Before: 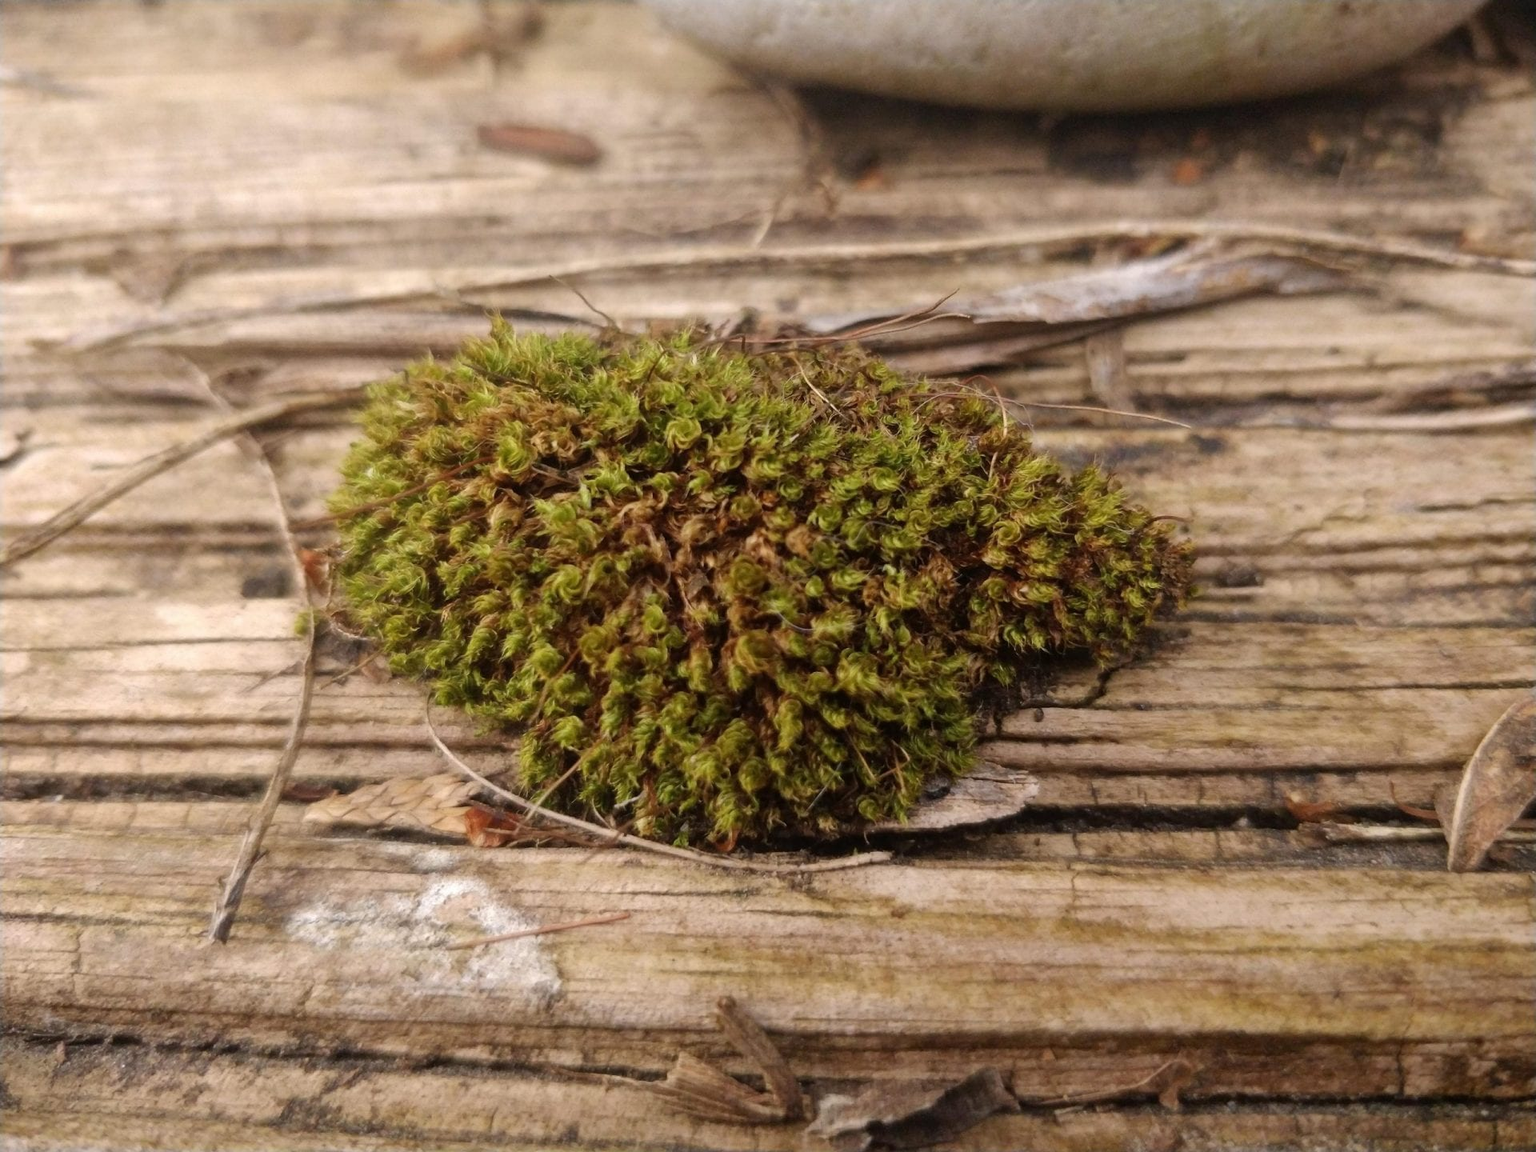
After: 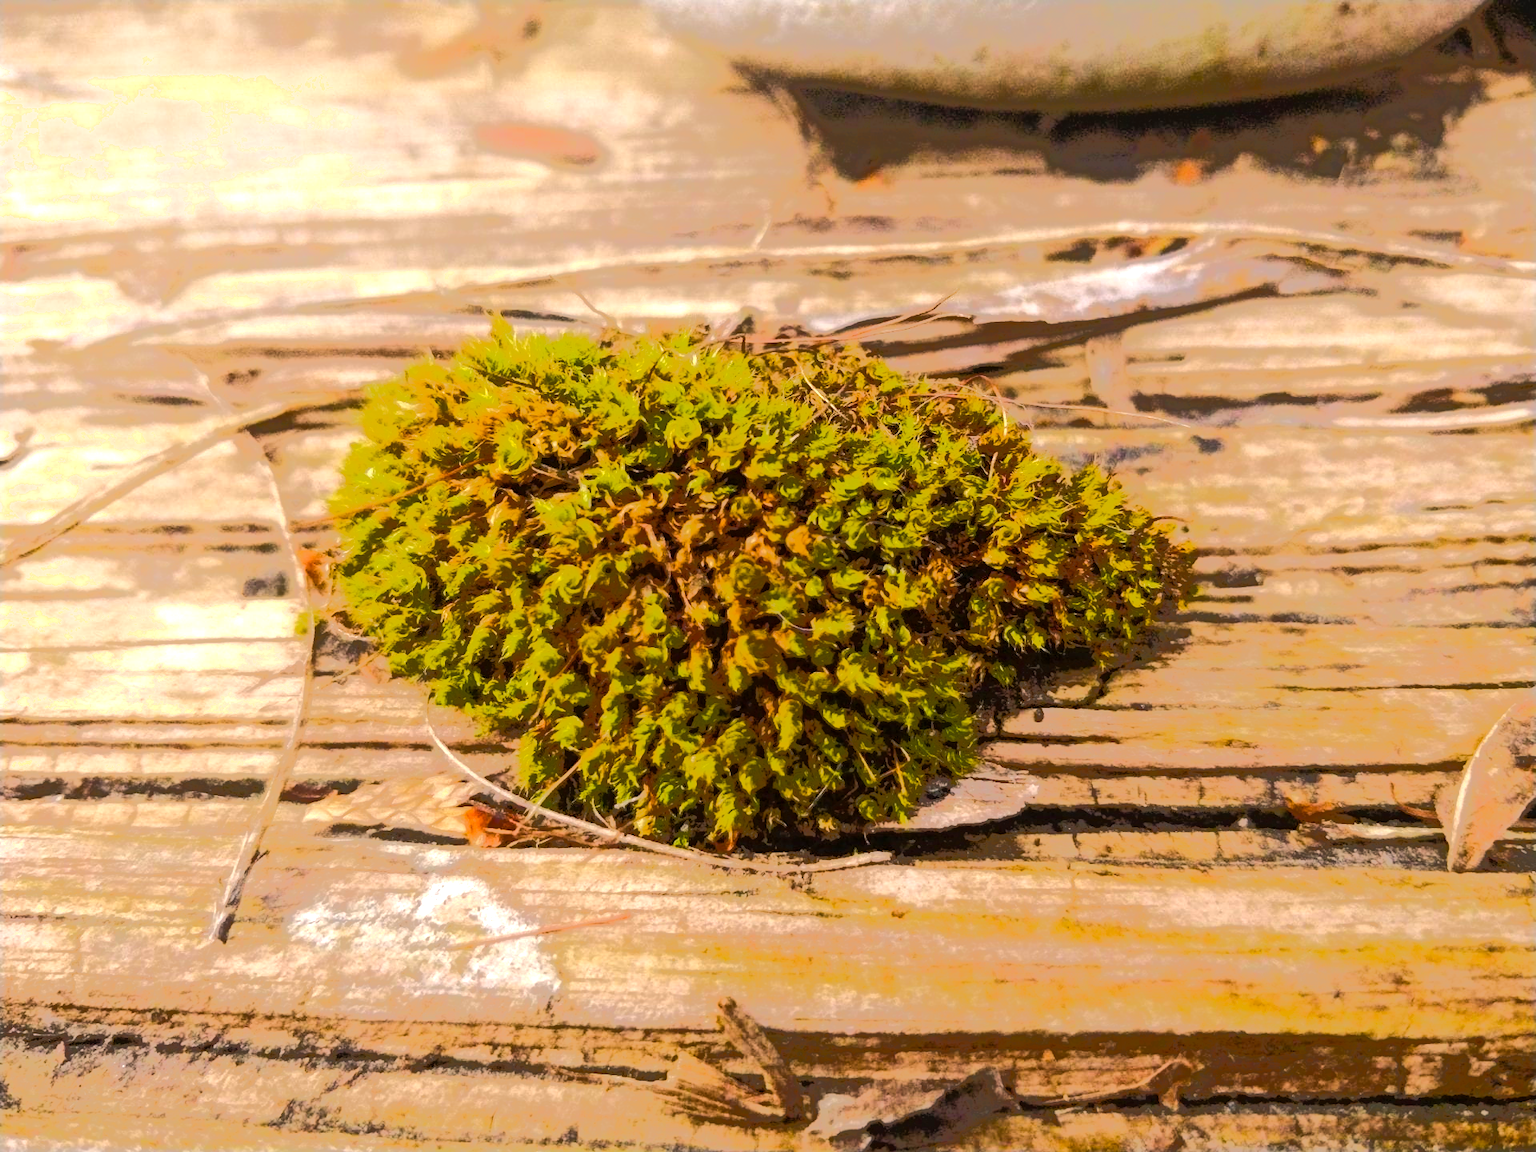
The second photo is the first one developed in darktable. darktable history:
exposure: black level correction 0.001, exposure 0.5 EV, compensate highlight preservation false
shadows and highlights: shadows -0.535, highlights 41.05, highlights color adjustment 0.841%
color balance rgb: shadows lift › hue 85.34°, highlights gain › luminance 6.614%, highlights gain › chroma 0.95%, highlights gain › hue 49.66°, perceptual saturation grading › global saturation 36.067%, global vibrance 20%
tone equalizer: -7 EV -0.632 EV, -6 EV 0.985 EV, -5 EV -0.446 EV, -4 EV 0.394 EV, -3 EV 0.438 EV, -2 EV 0.141 EV, -1 EV -0.124 EV, +0 EV -0.368 EV, edges refinement/feathering 500, mask exposure compensation -1.57 EV, preserve details no
